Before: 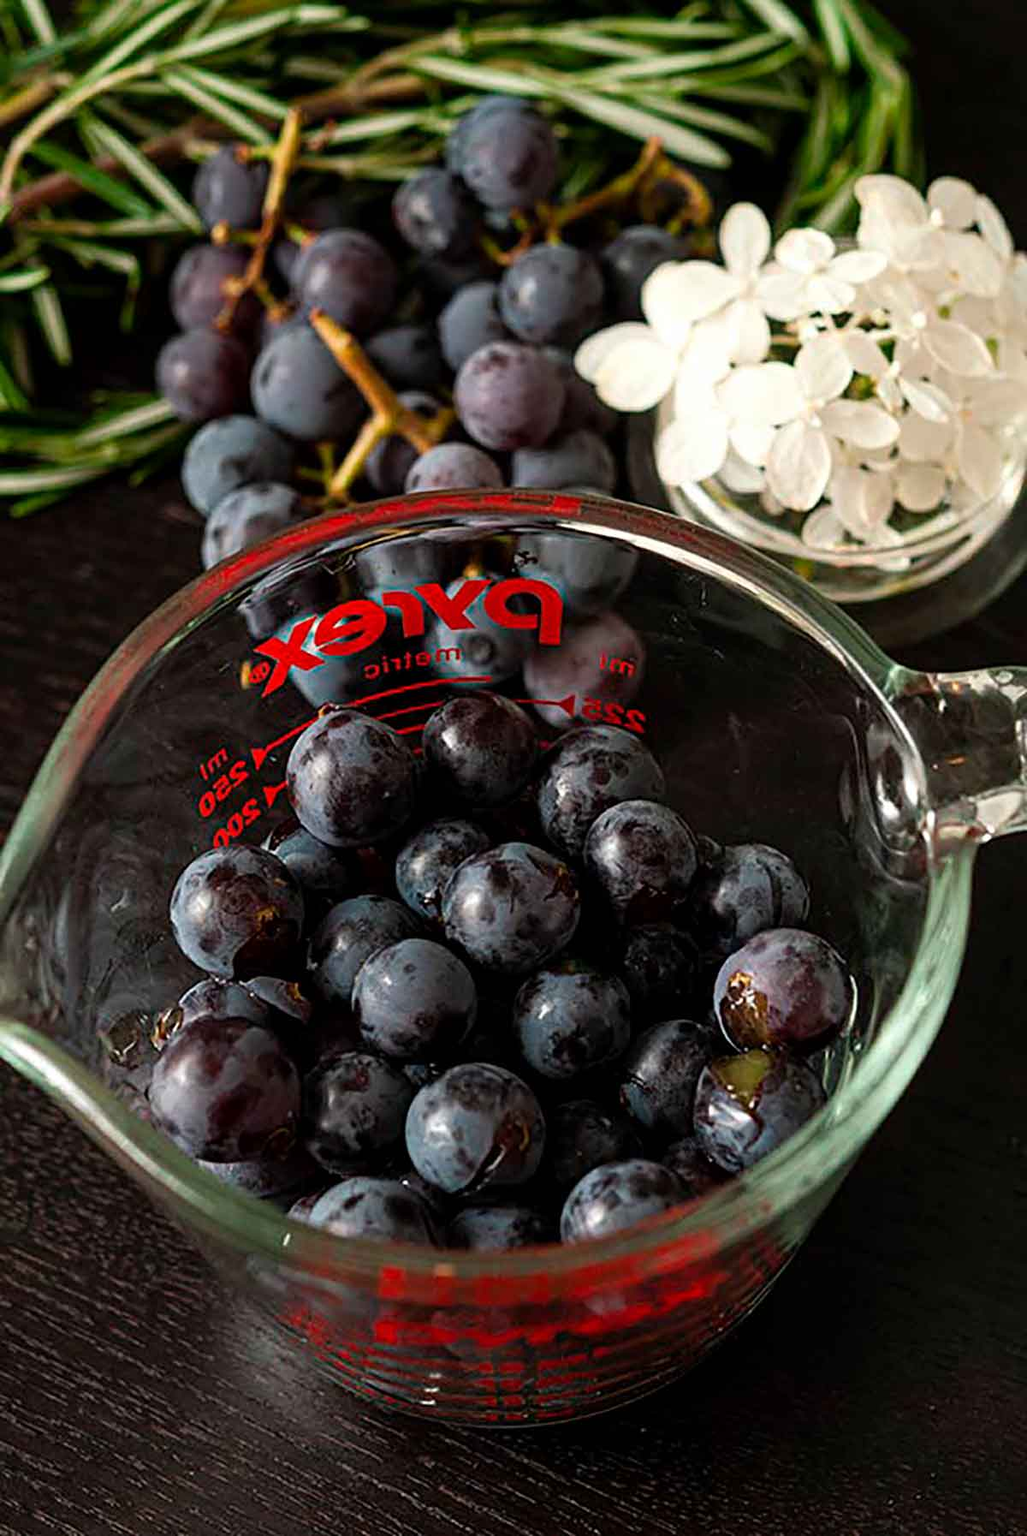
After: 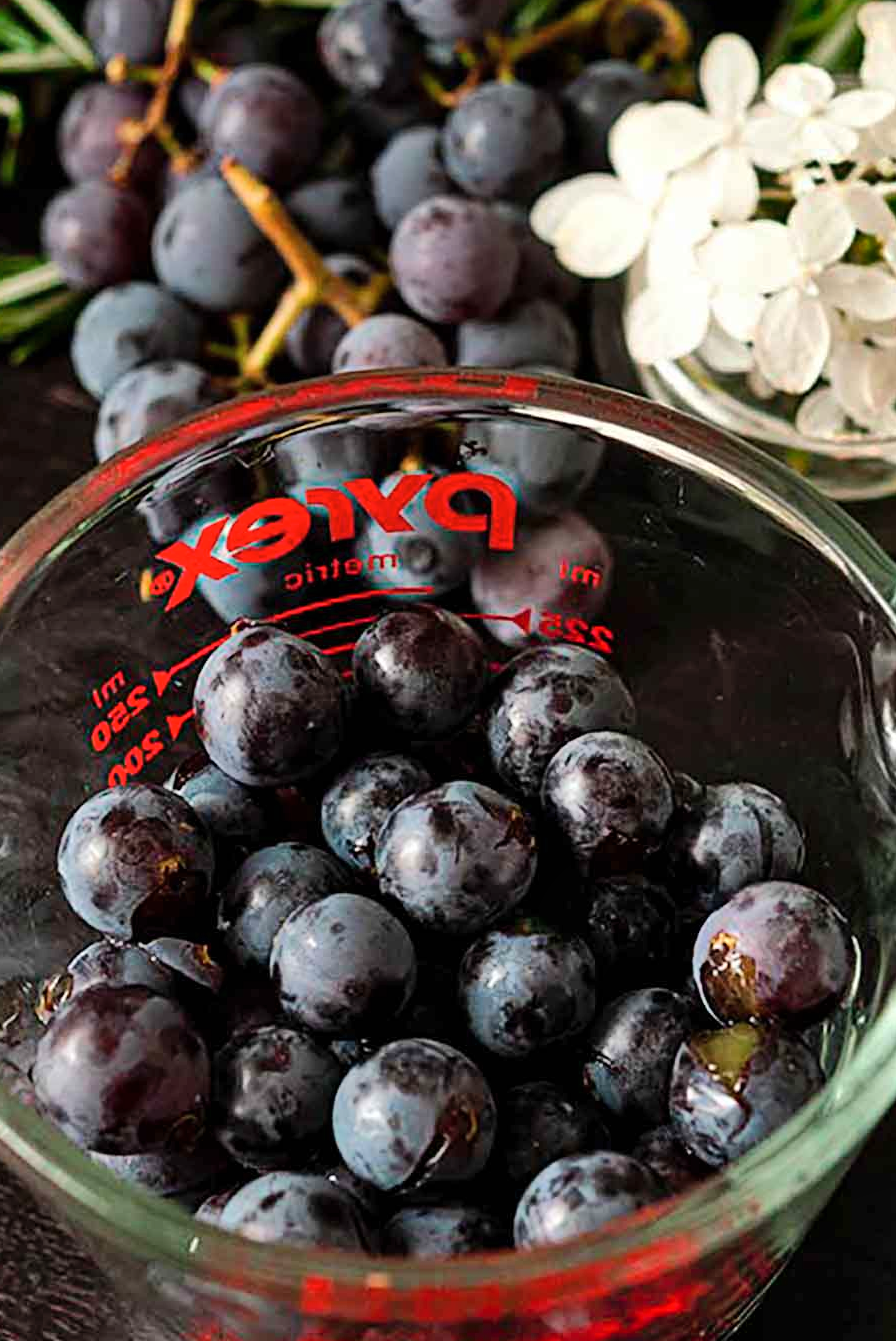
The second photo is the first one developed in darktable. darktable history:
shadows and highlights: low approximation 0.01, soften with gaussian
crop and rotate: left 11.831%, top 11.346%, right 13.429%, bottom 13.899%
